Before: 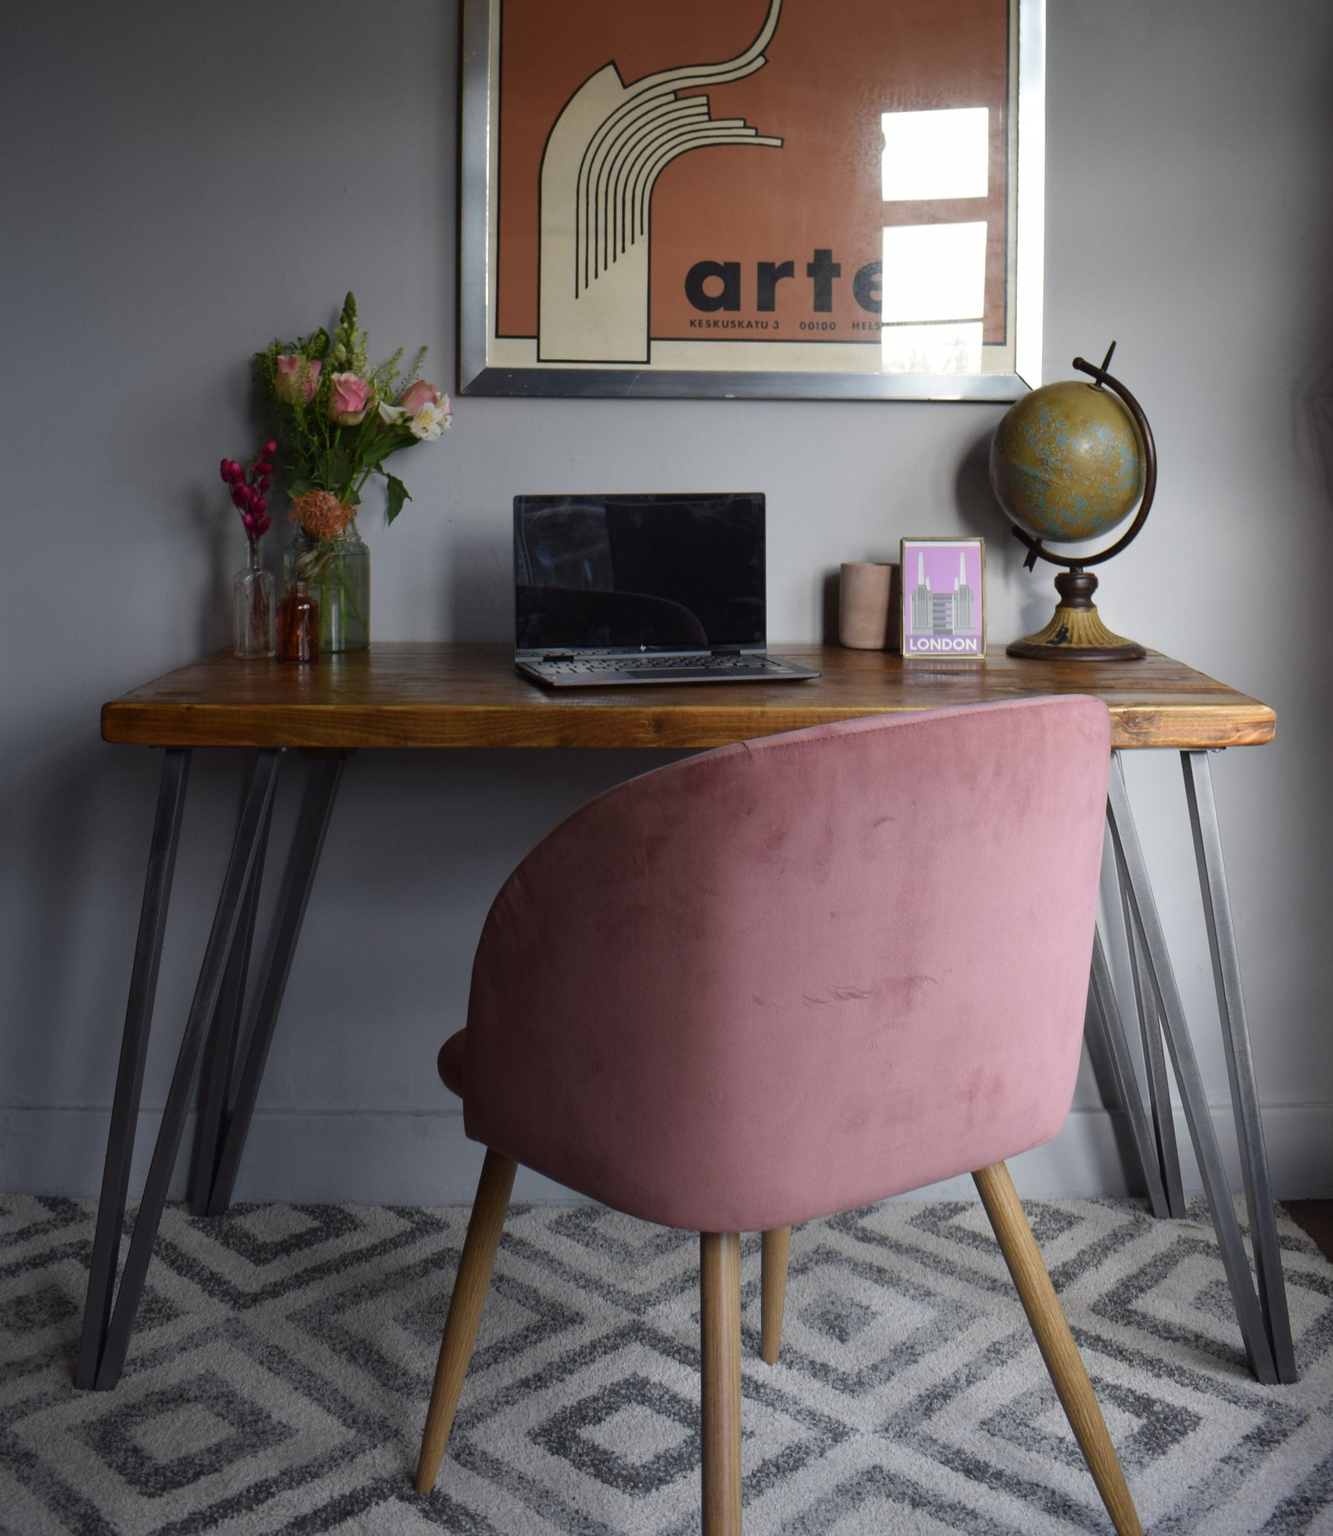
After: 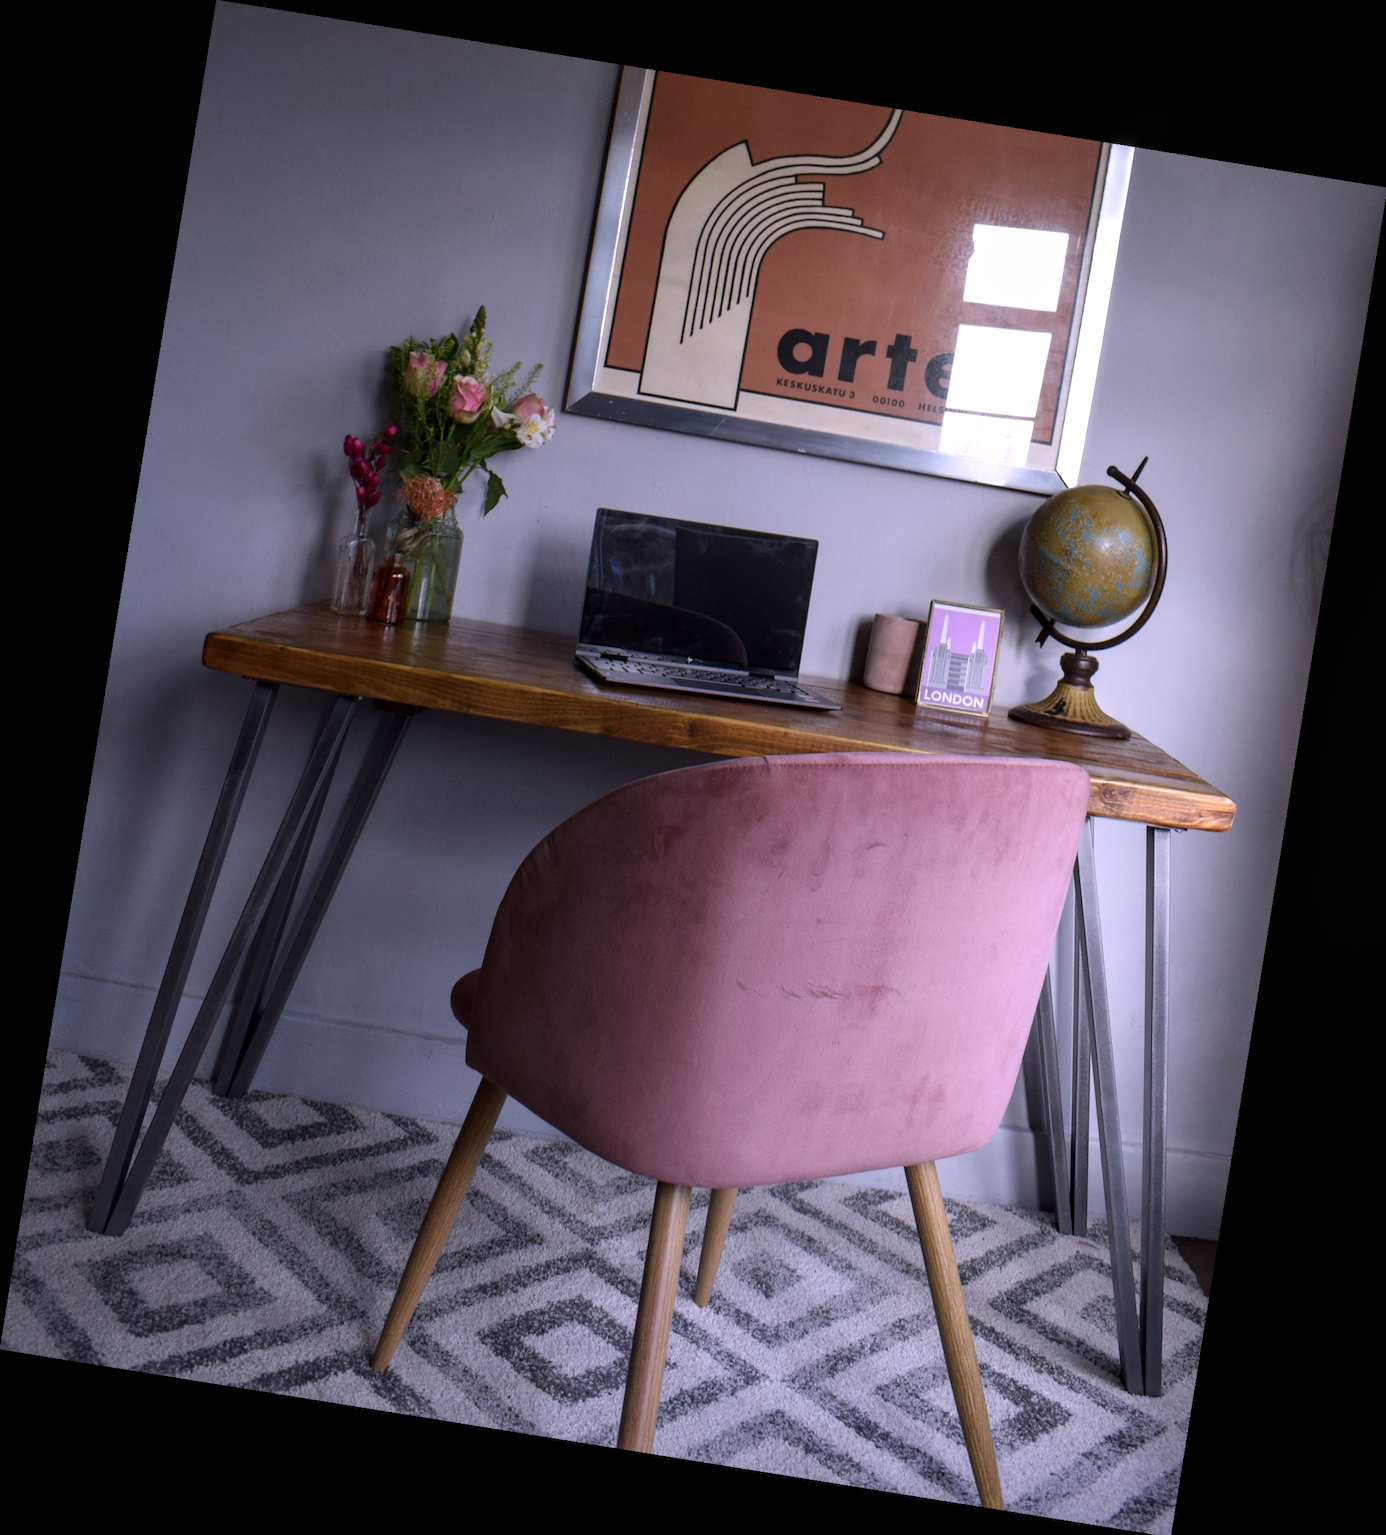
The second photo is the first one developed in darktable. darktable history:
local contrast: detail 130%
white balance: red 1.042, blue 1.17
rotate and perspective: rotation 9.12°, automatic cropping off
